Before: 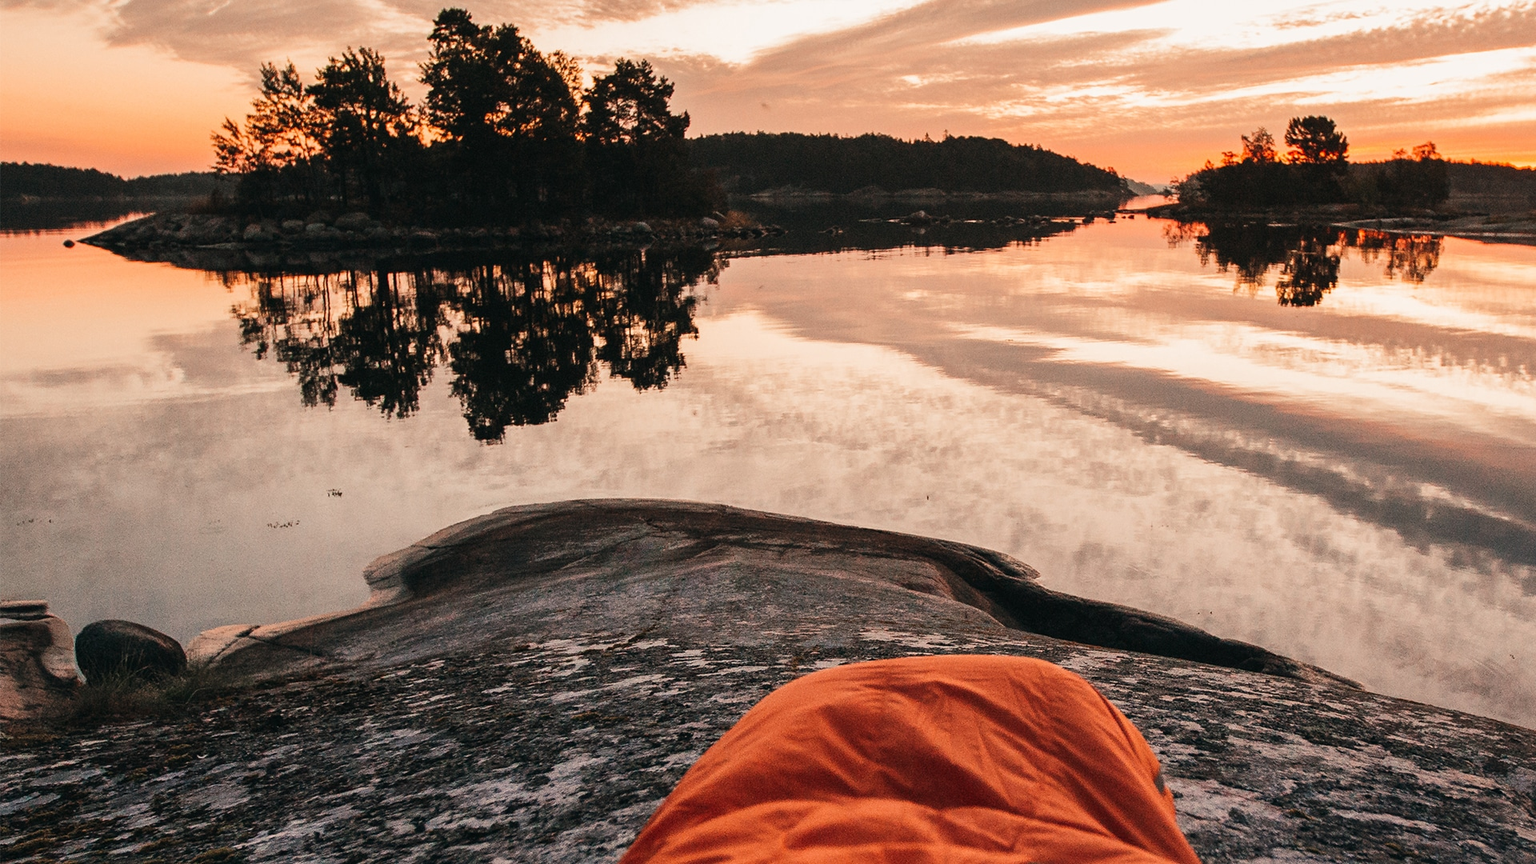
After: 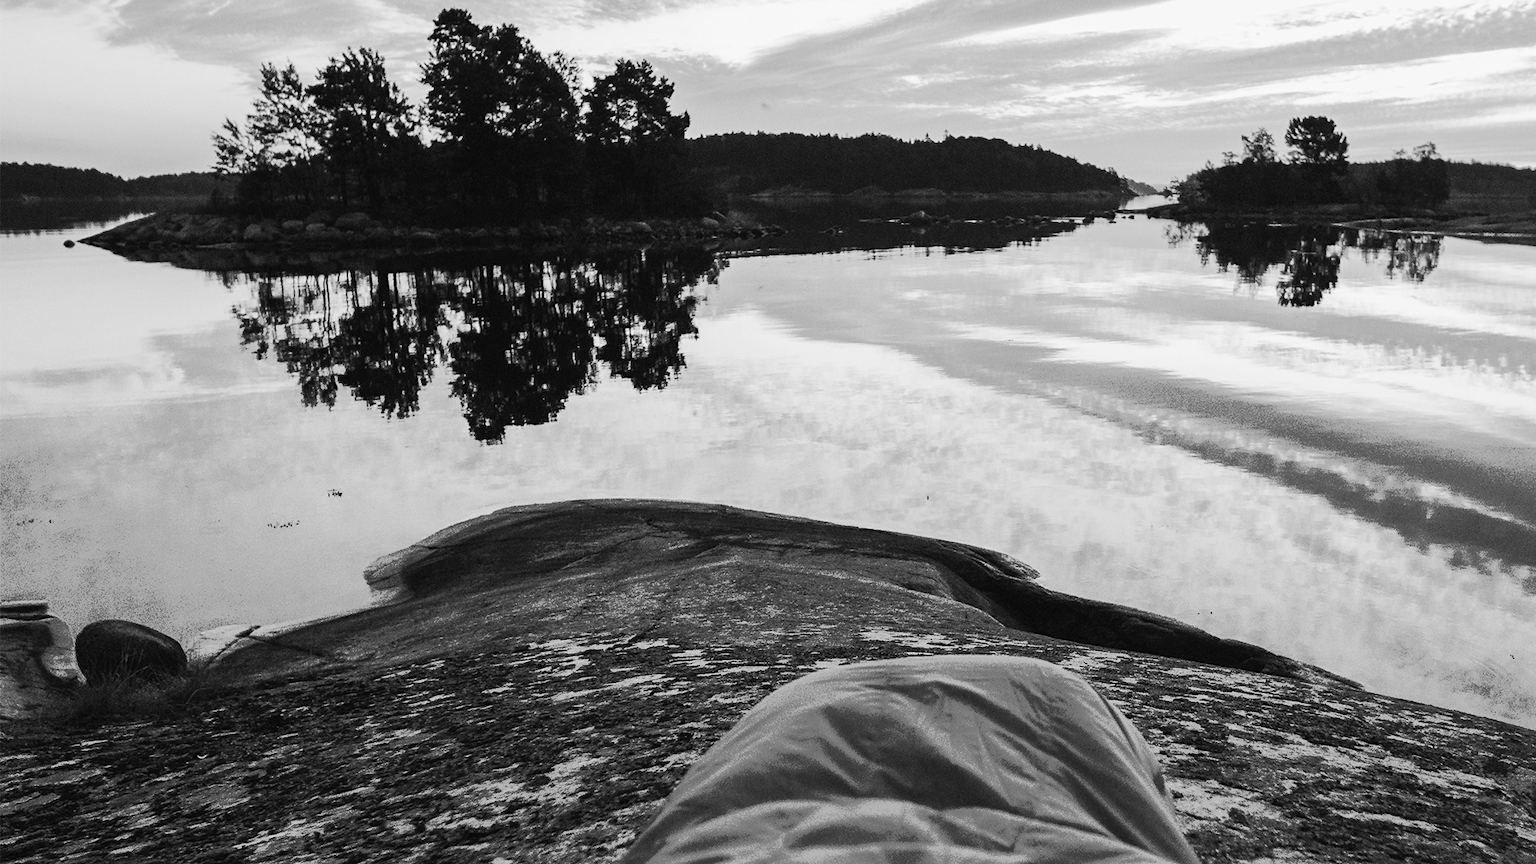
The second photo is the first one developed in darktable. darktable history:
tone curve: curves: ch0 [(0, 0) (0.003, 0.003) (0.011, 0.01) (0.025, 0.023) (0.044, 0.042) (0.069, 0.065) (0.1, 0.094) (0.136, 0.127) (0.177, 0.166) (0.224, 0.211) (0.277, 0.26) (0.335, 0.315) (0.399, 0.375) (0.468, 0.44) (0.543, 0.658) (0.623, 0.718) (0.709, 0.782) (0.801, 0.851) (0.898, 0.923) (1, 1)], preserve colors none
monochrome: size 3.1
